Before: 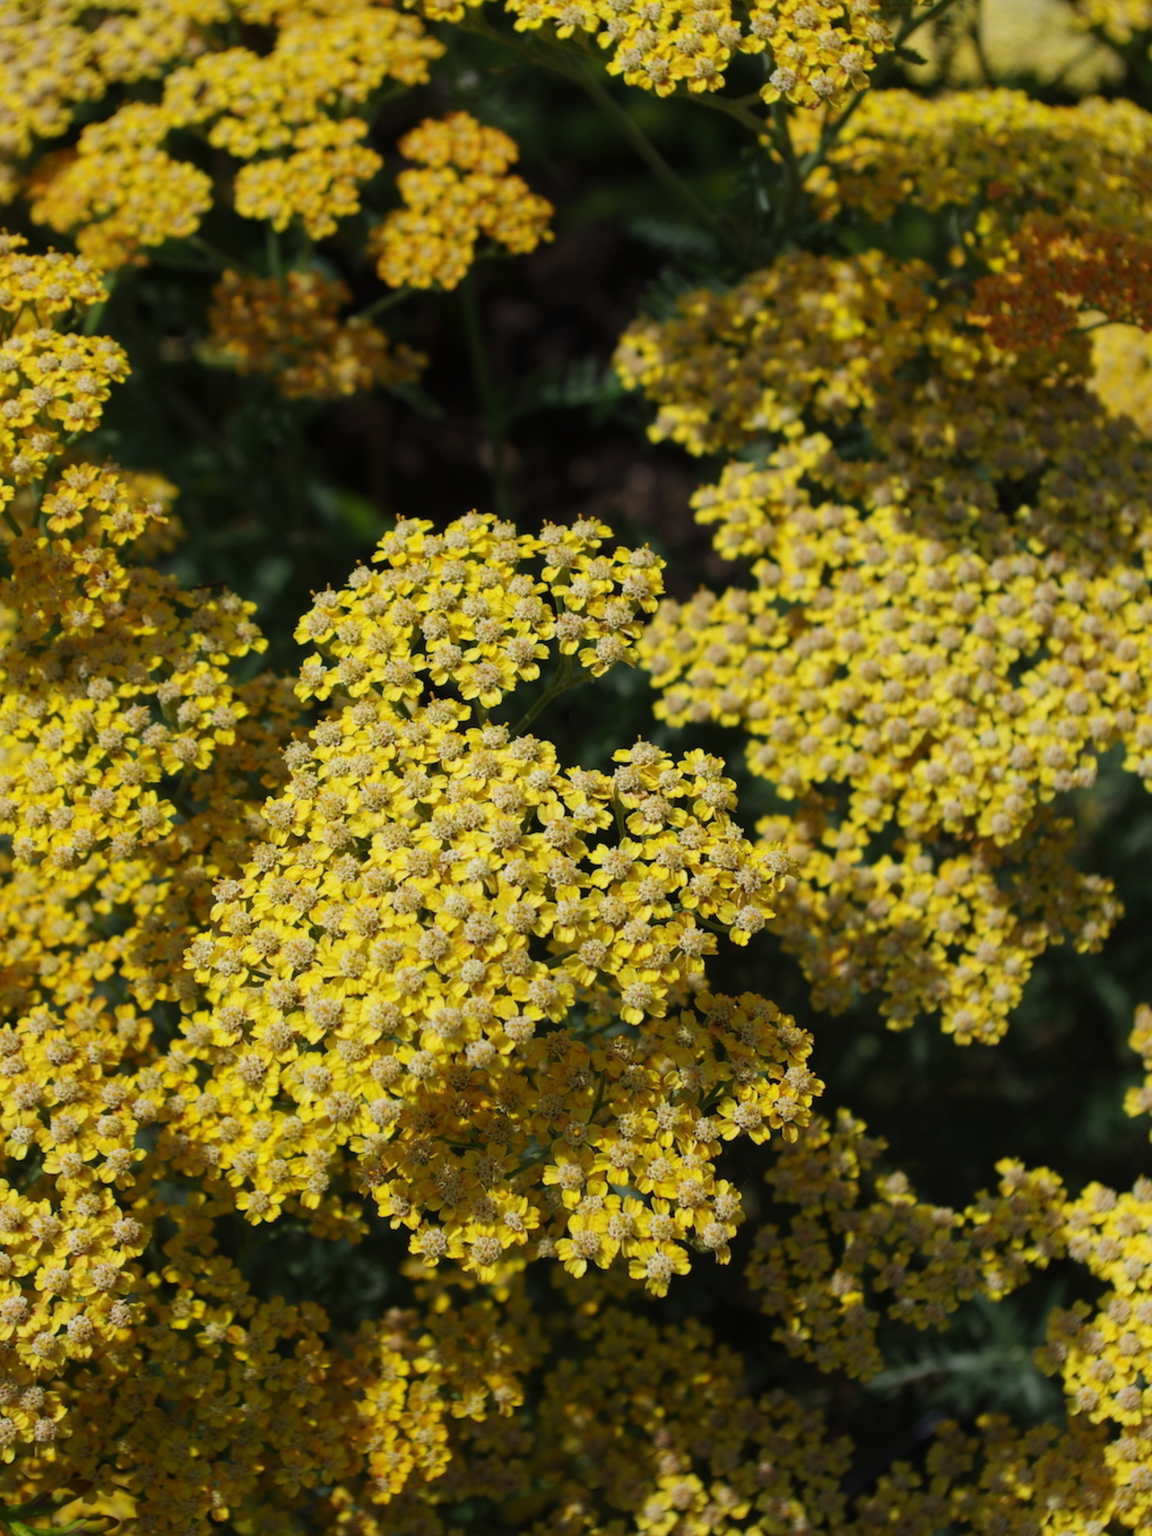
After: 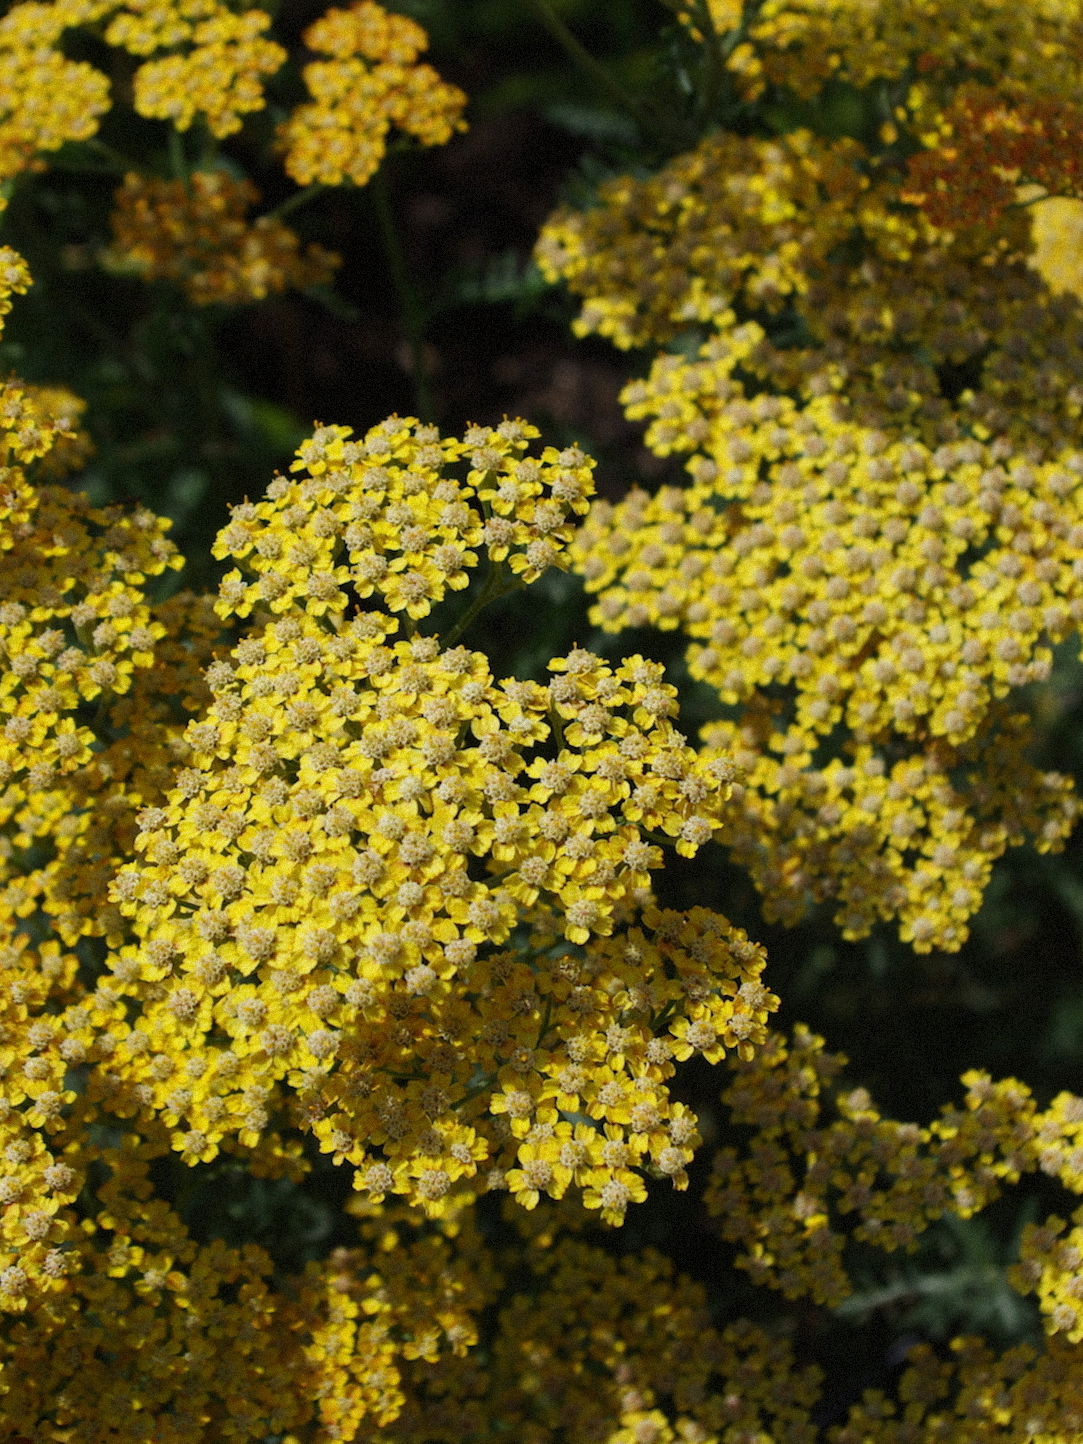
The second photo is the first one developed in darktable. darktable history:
crop and rotate: angle 1.96°, left 5.673%, top 5.673%
grain: mid-tones bias 0%
